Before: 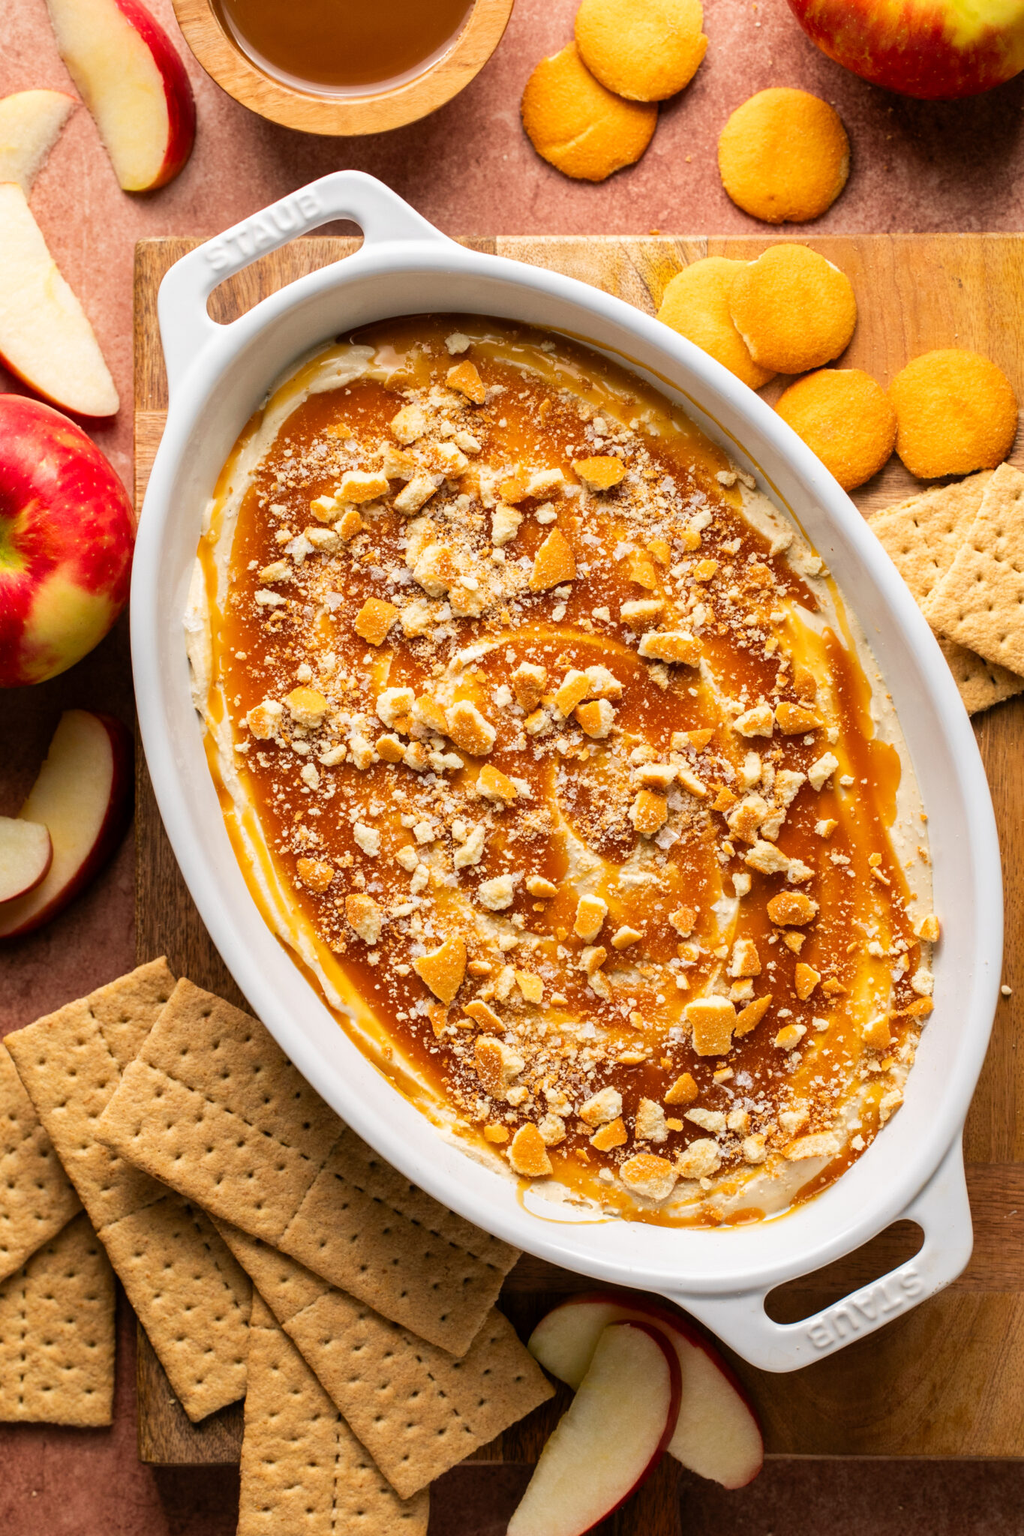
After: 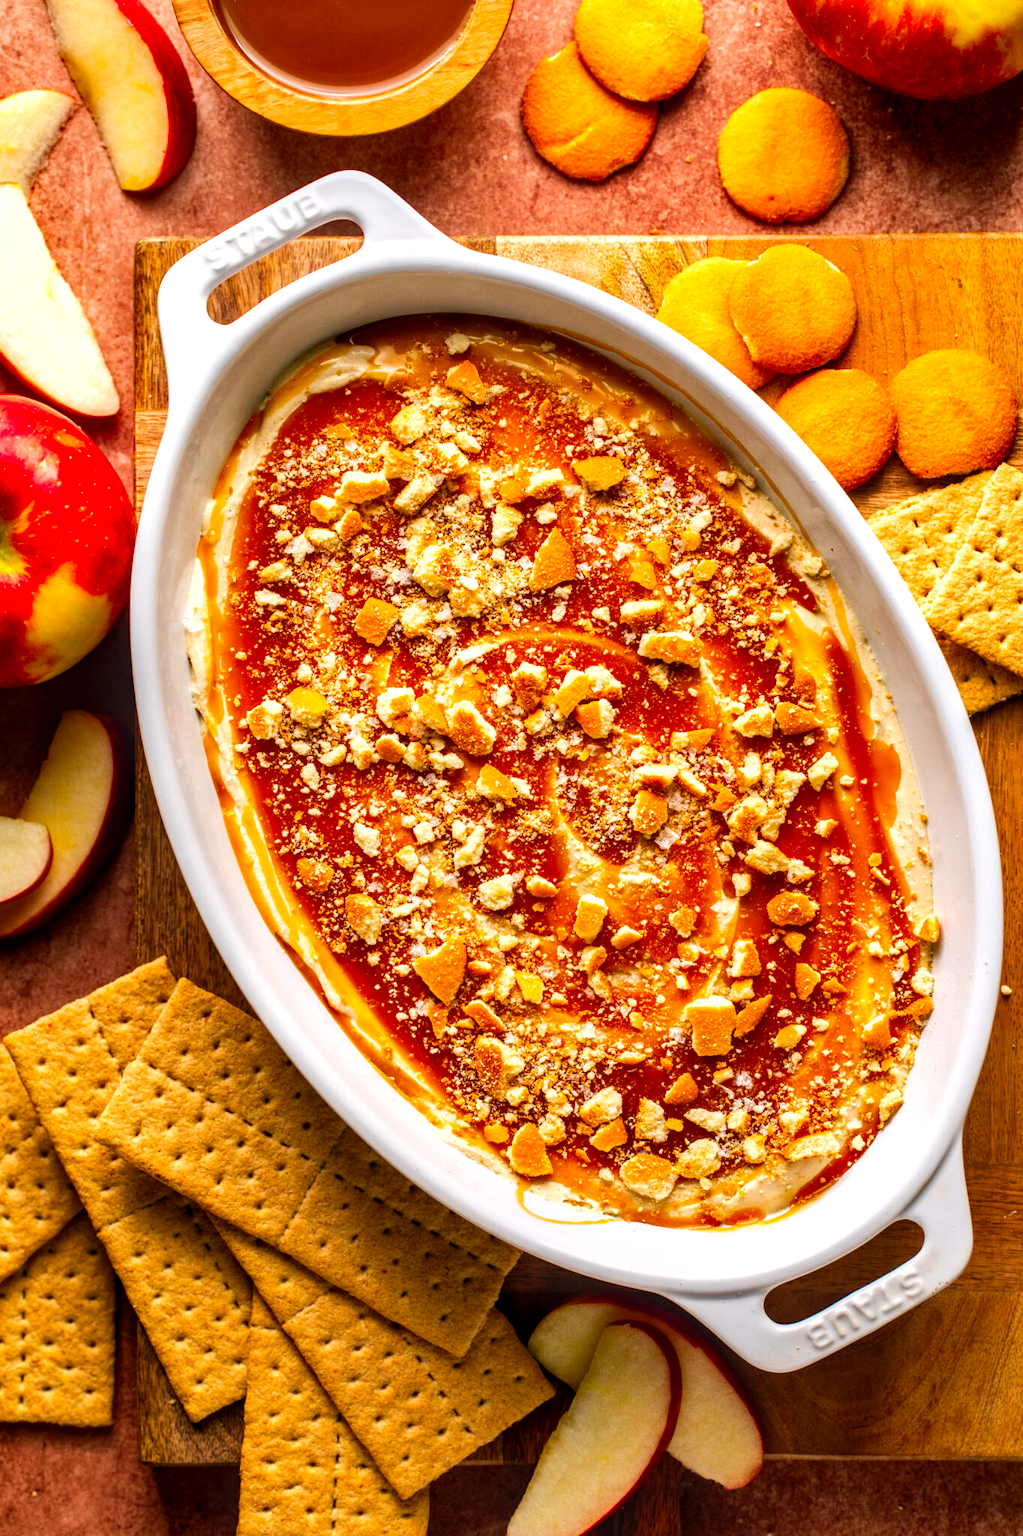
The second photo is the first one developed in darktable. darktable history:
shadows and highlights: low approximation 0.01, soften with gaussian
local contrast: detail 130%
contrast brightness saturation: contrast 0.04, saturation 0.16
color balance: lift [1, 1.001, 0.999, 1.001], gamma [1, 1.004, 1.007, 0.993], gain [1, 0.991, 0.987, 1.013], contrast 7.5%, contrast fulcrum 10%, output saturation 115%
